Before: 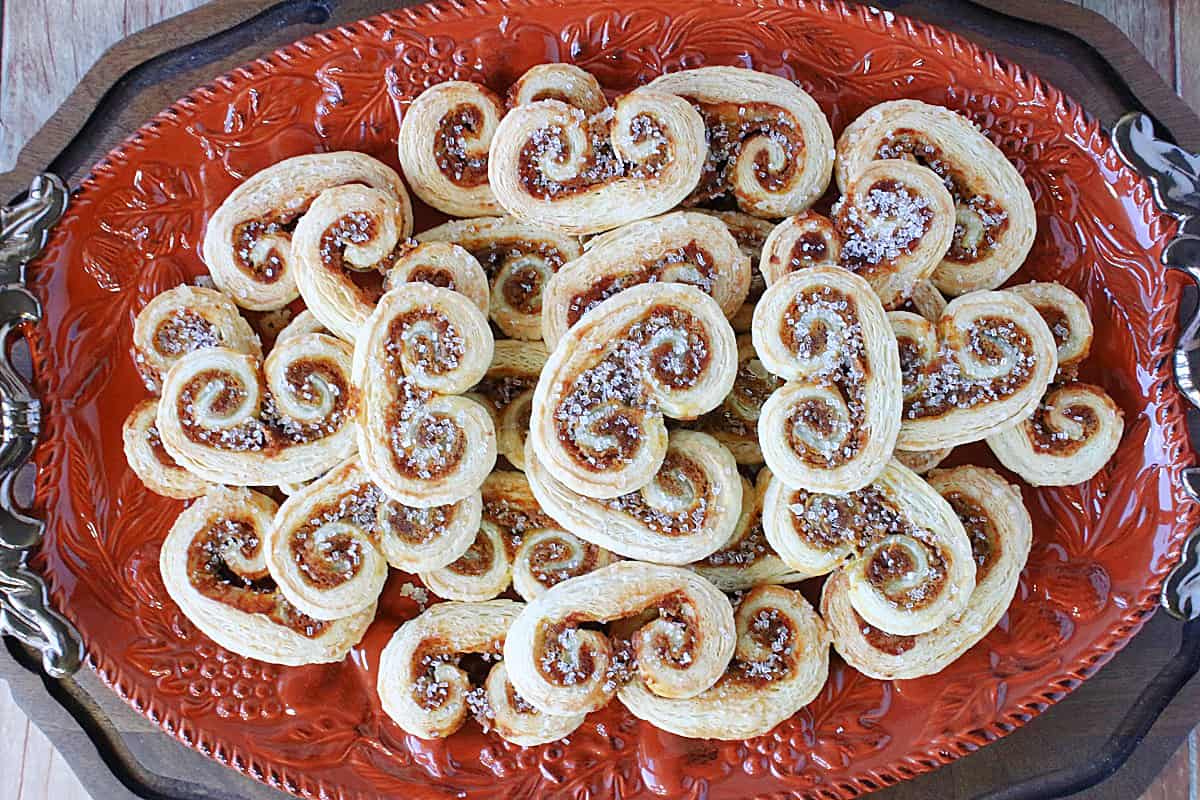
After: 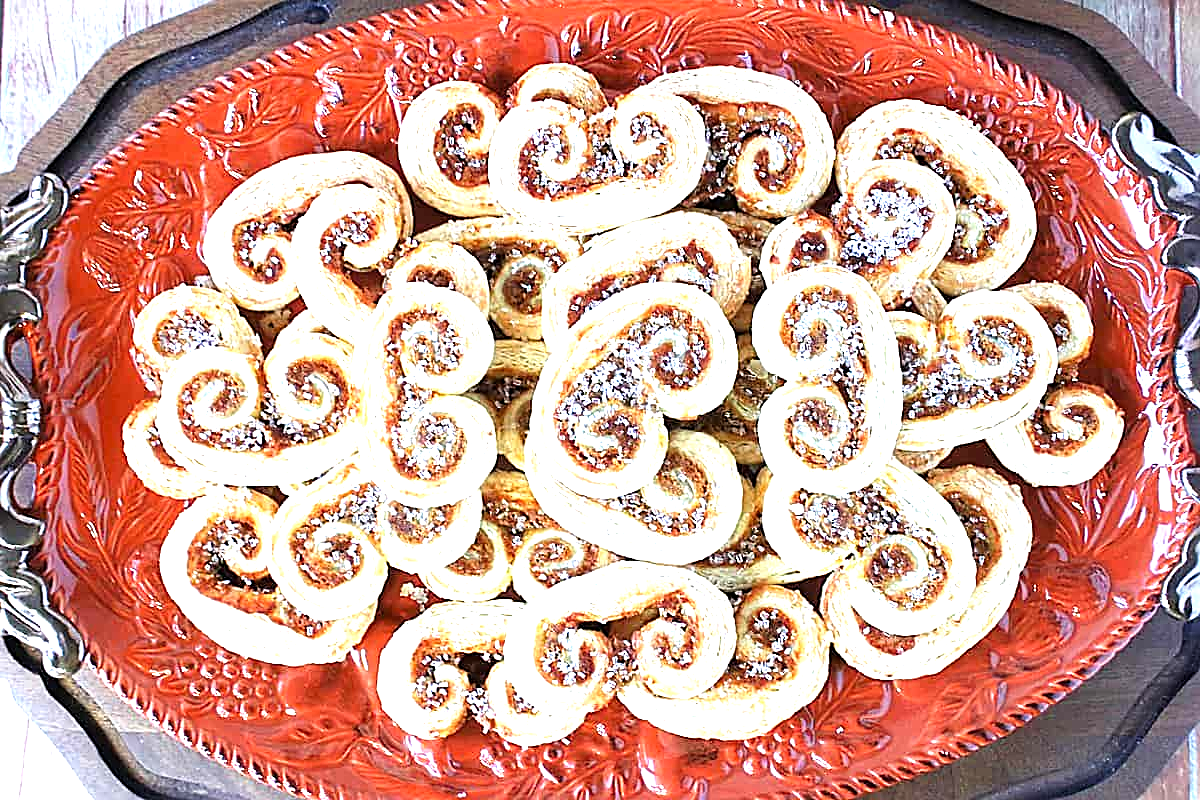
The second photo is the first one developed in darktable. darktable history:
tone equalizer: -8 EV -0.761 EV, -7 EV -0.668 EV, -6 EV -0.589 EV, -5 EV -0.396 EV, -3 EV 0.379 EV, -2 EV 0.6 EV, -1 EV 0.7 EV, +0 EV 0.769 EV
exposure: exposure 0.601 EV, compensate exposure bias true, compensate highlight preservation false
sharpen: on, module defaults
